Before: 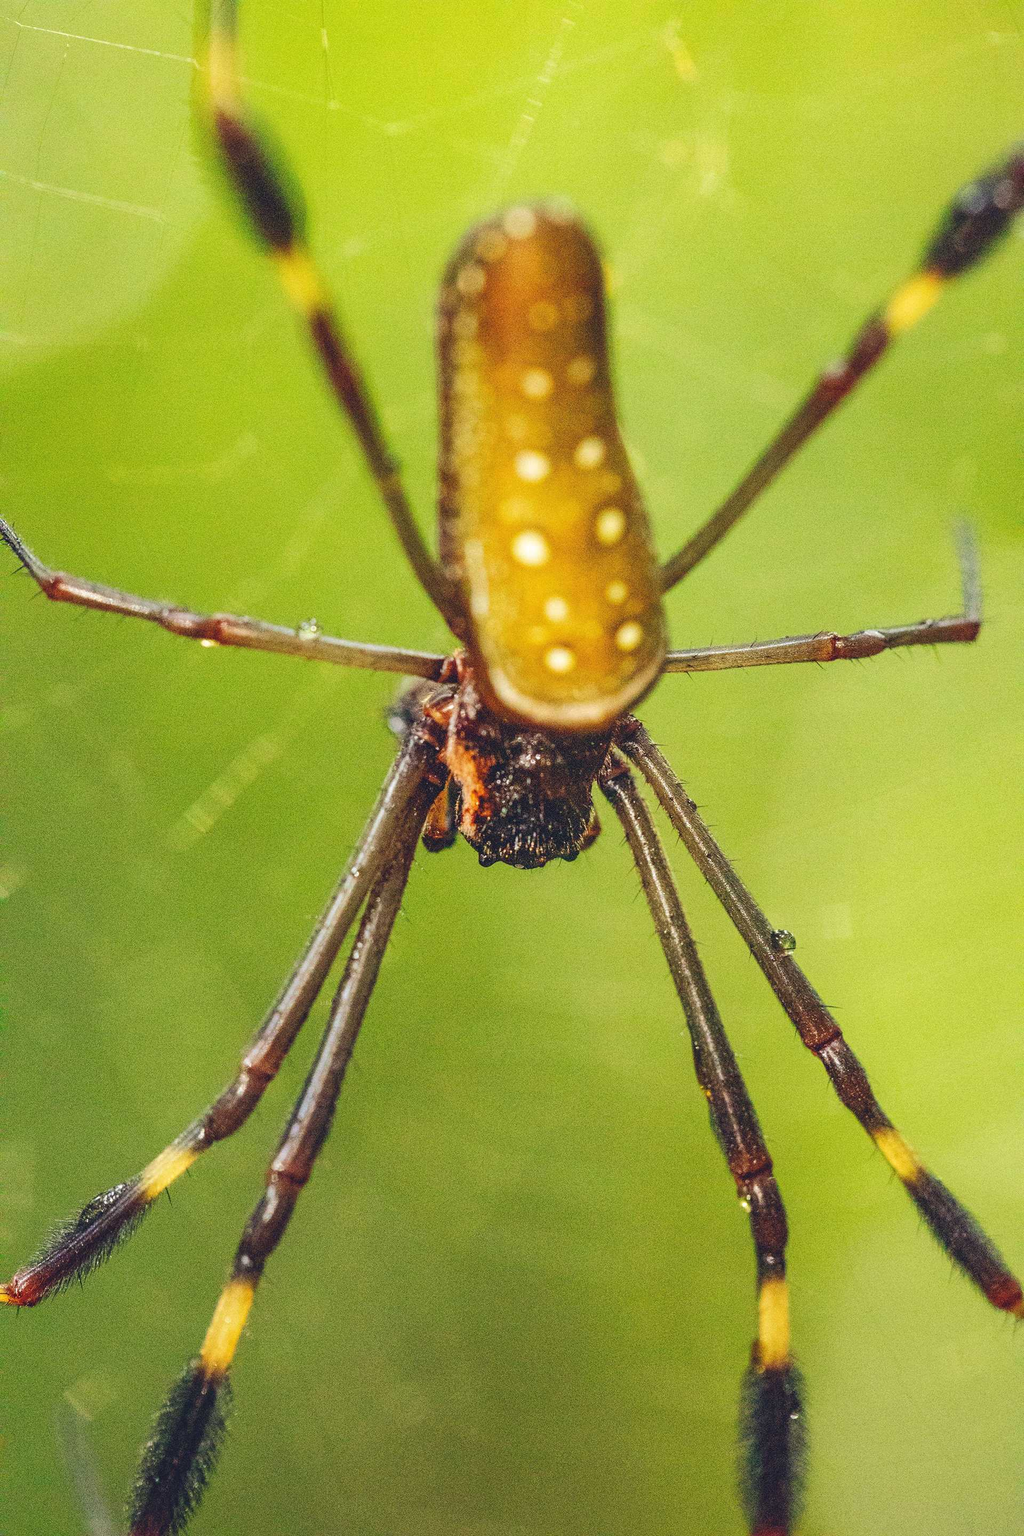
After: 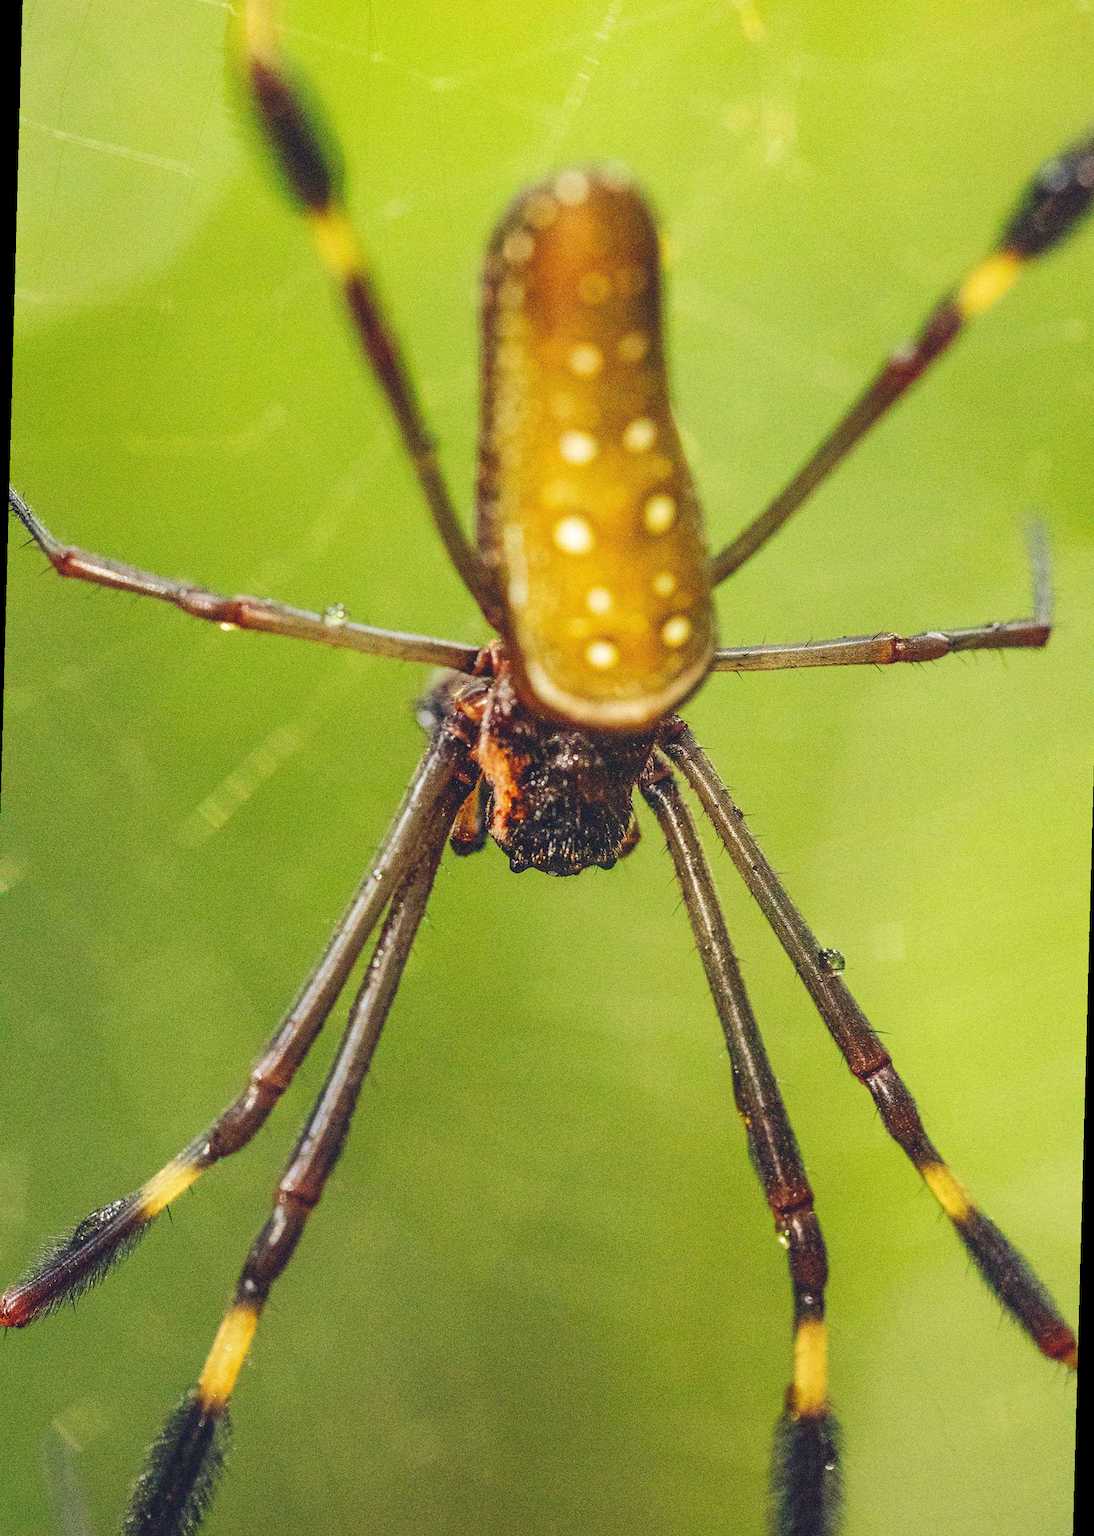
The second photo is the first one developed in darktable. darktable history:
rotate and perspective: rotation 1.57°, crop left 0.018, crop right 0.982, crop top 0.039, crop bottom 0.961
